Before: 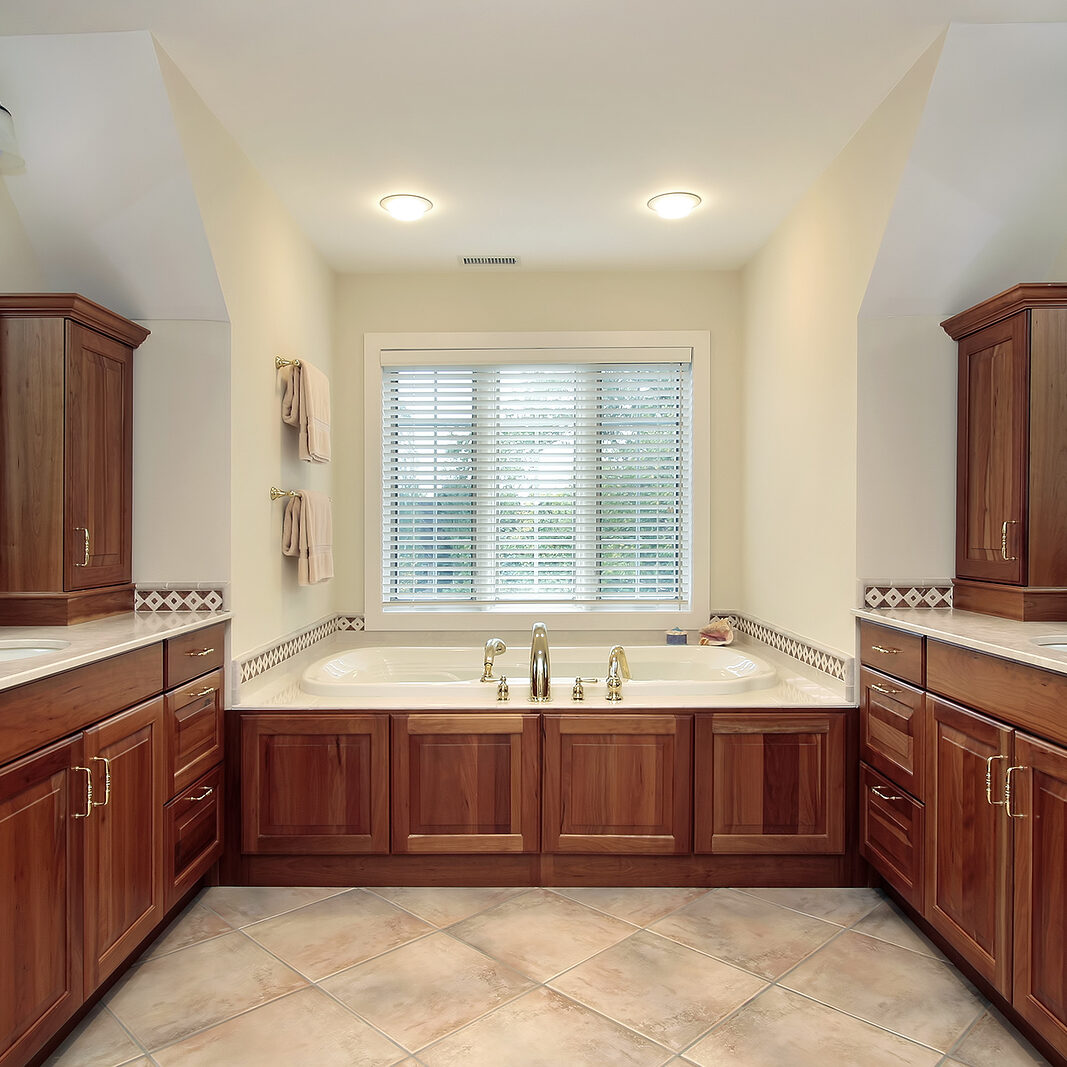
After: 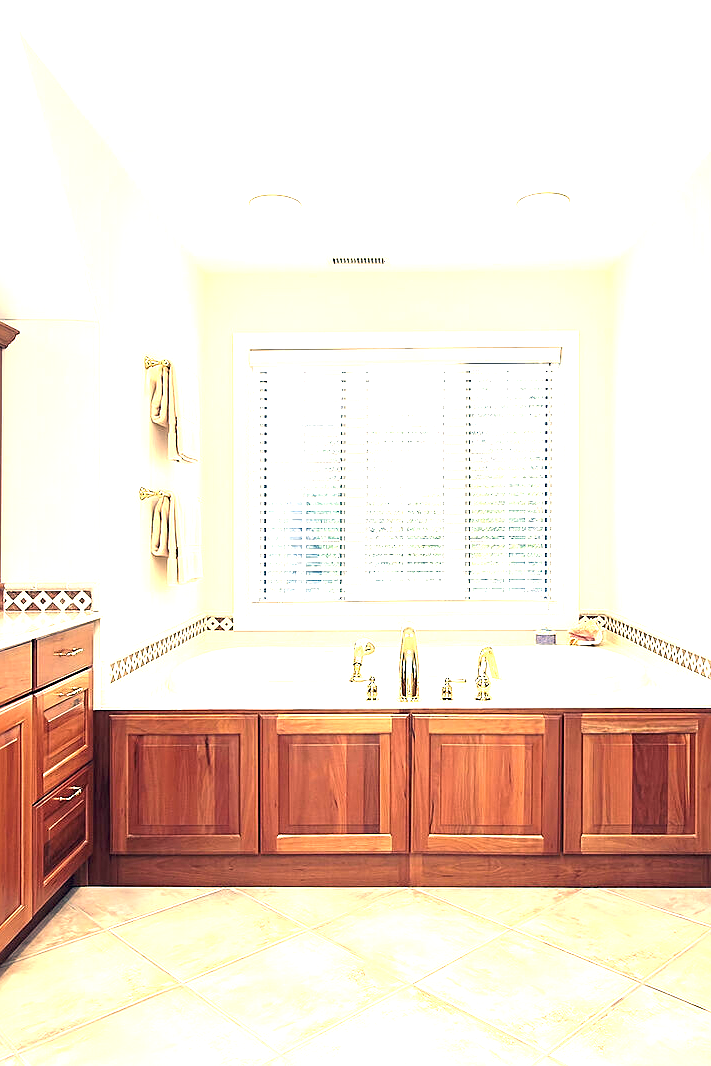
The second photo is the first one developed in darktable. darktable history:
exposure: exposure 2.014 EV, compensate exposure bias true, compensate highlight preservation false
sharpen: on, module defaults
crop and rotate: left 12.35%, right 20.938%
color correction: highlights a* 10.36, highlights b* 14.3, shadows a* -9.8, shadows b* -14.92
